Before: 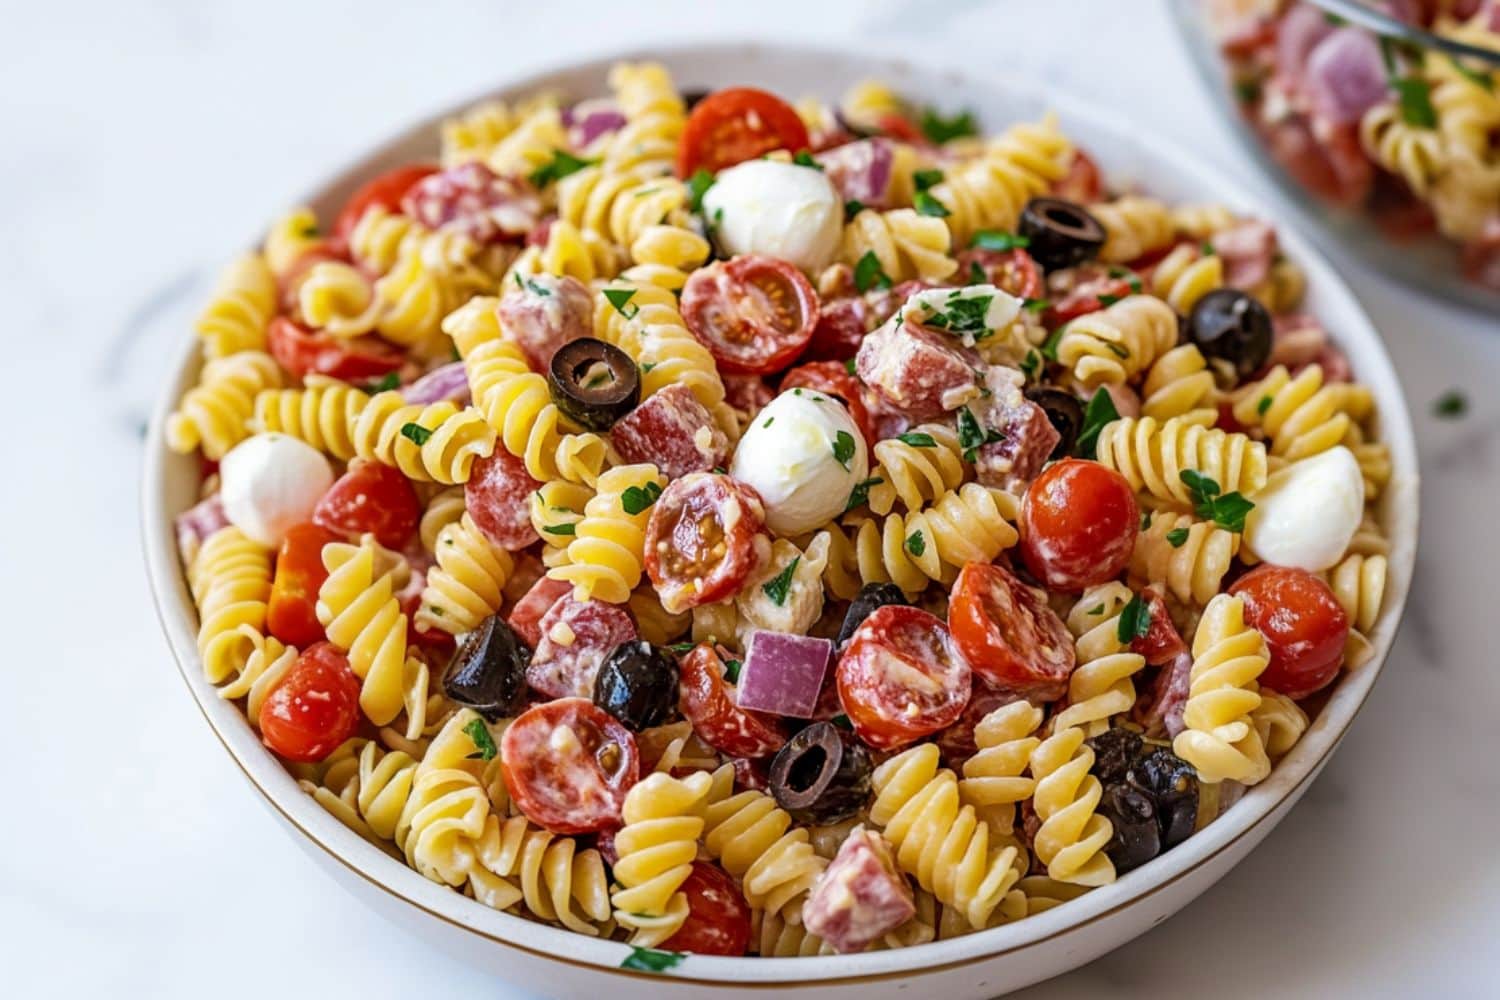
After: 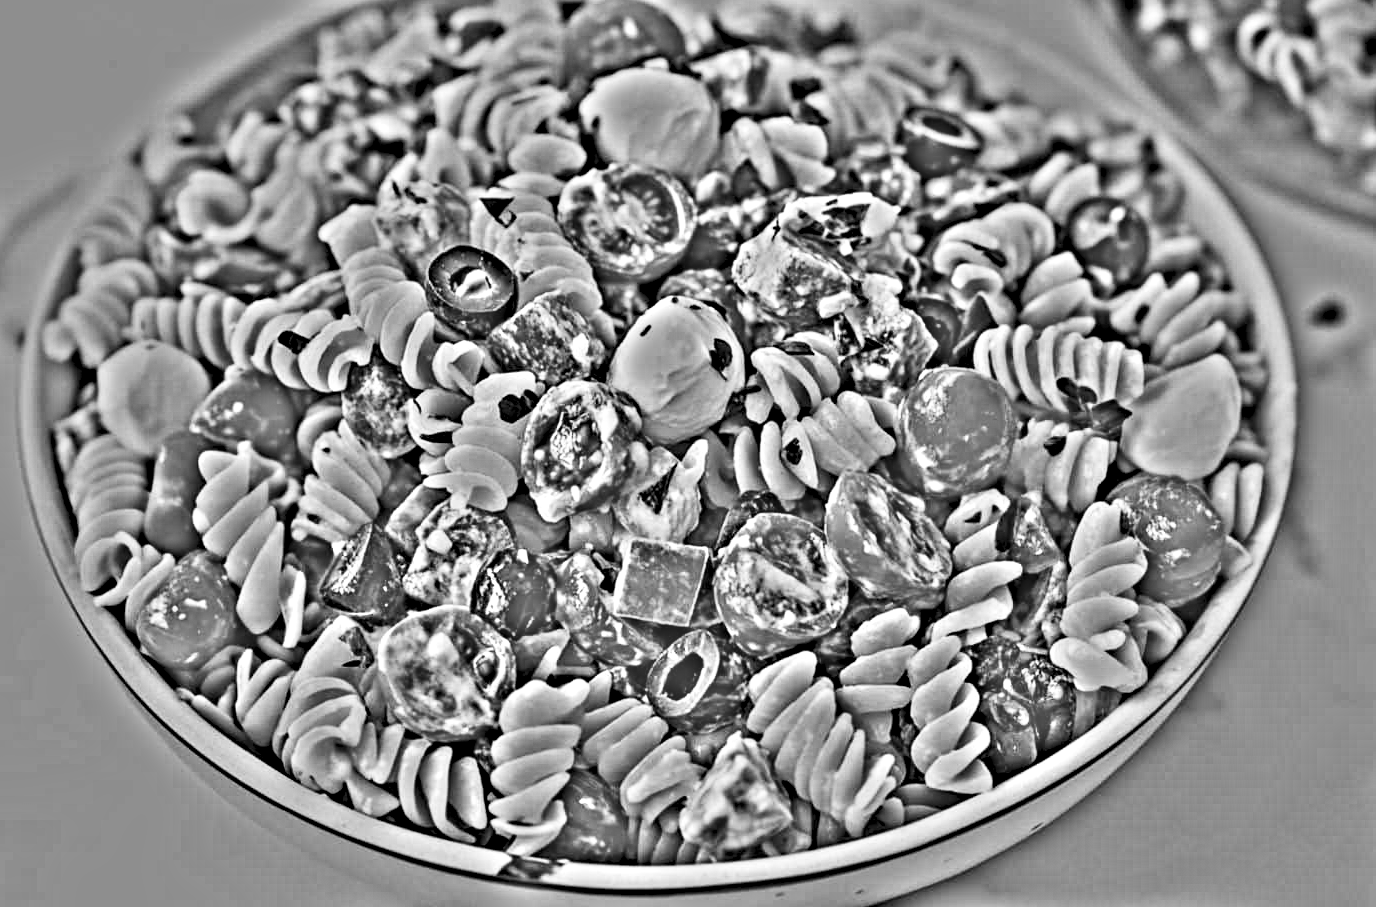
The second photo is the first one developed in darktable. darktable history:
highpass: on, module defaults
crop and rotate: left 8.262%, top 9.226%
contrast brightness saturation: contrast 0.2, brightness 0.16, saturation 0.22
